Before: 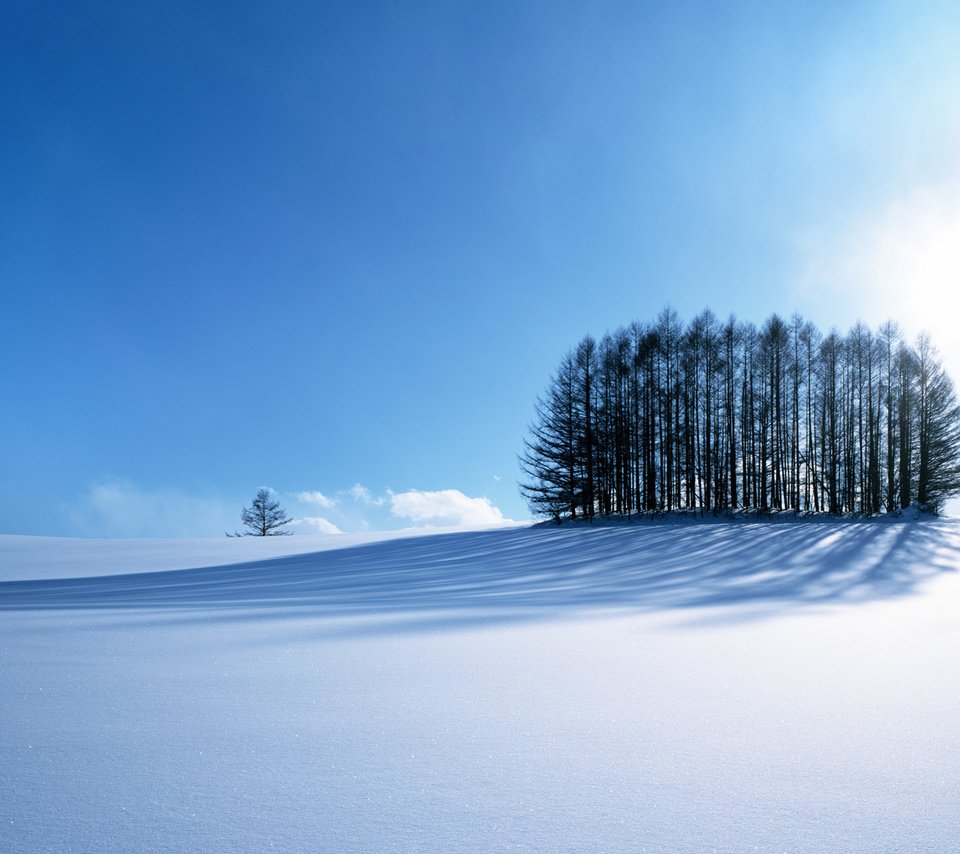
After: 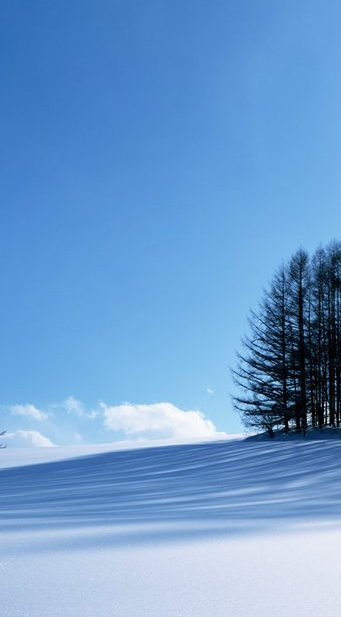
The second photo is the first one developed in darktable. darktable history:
crop and rotate: left 29.961%, top 10.199%, right 34.435%, bottom 17.509%
